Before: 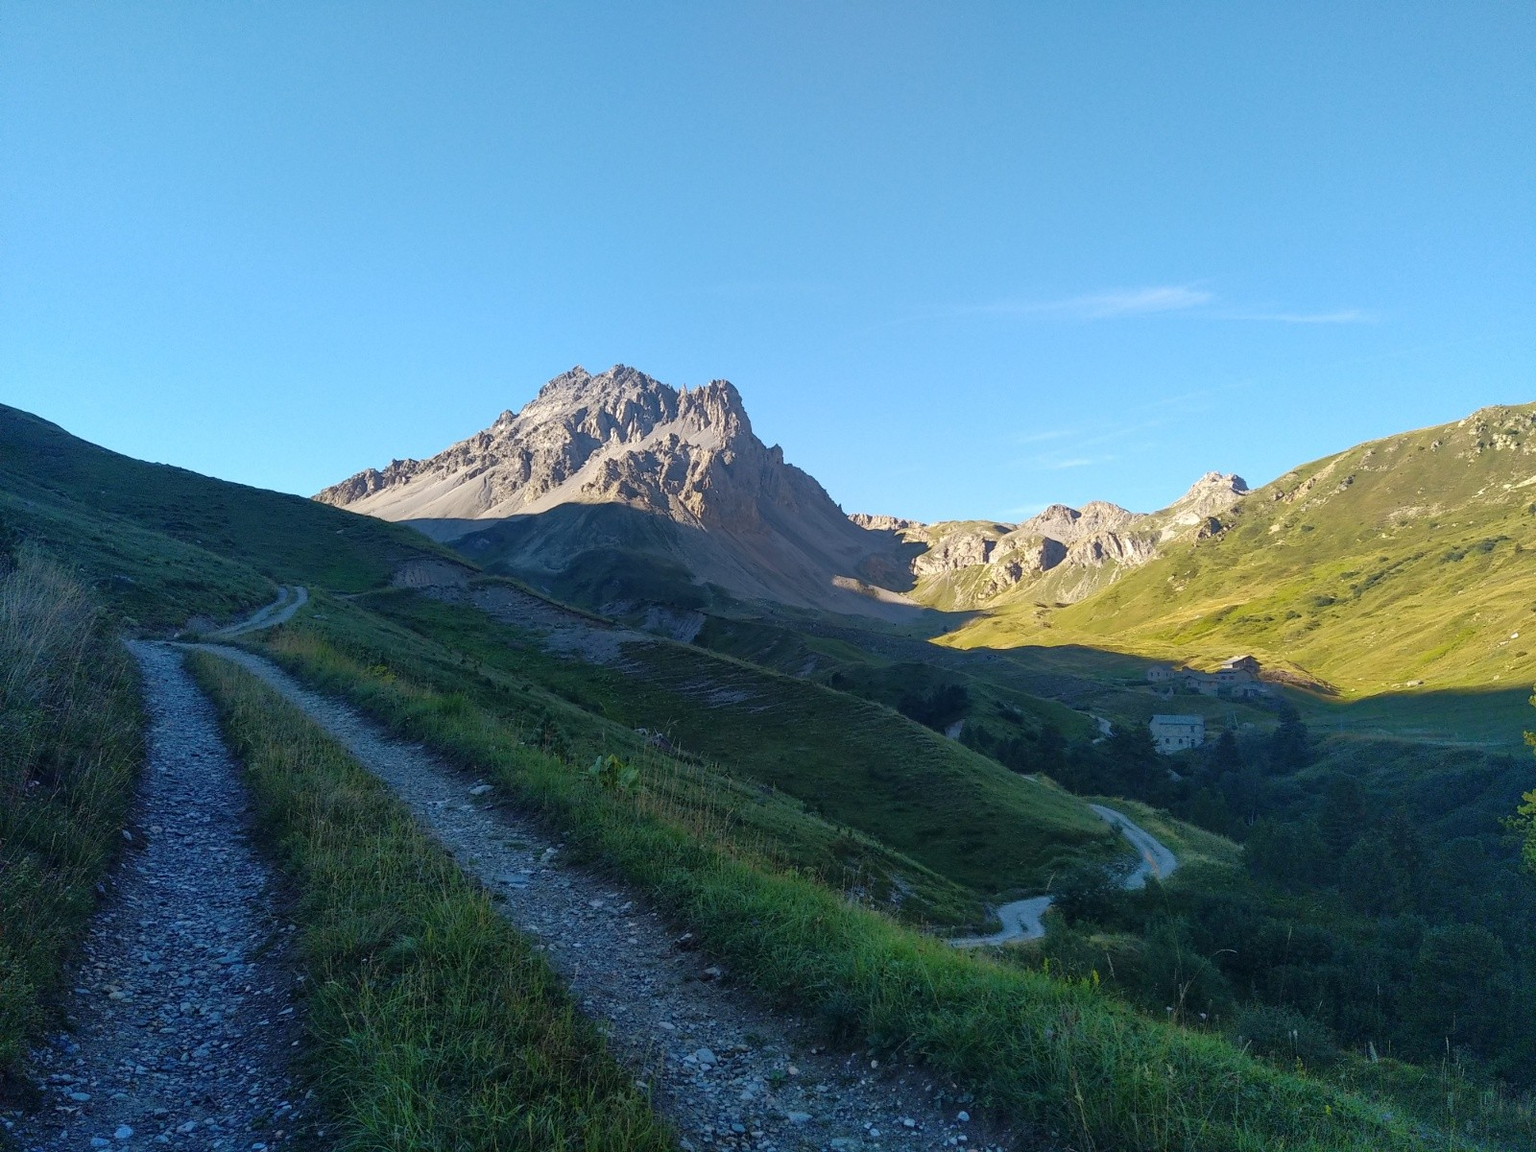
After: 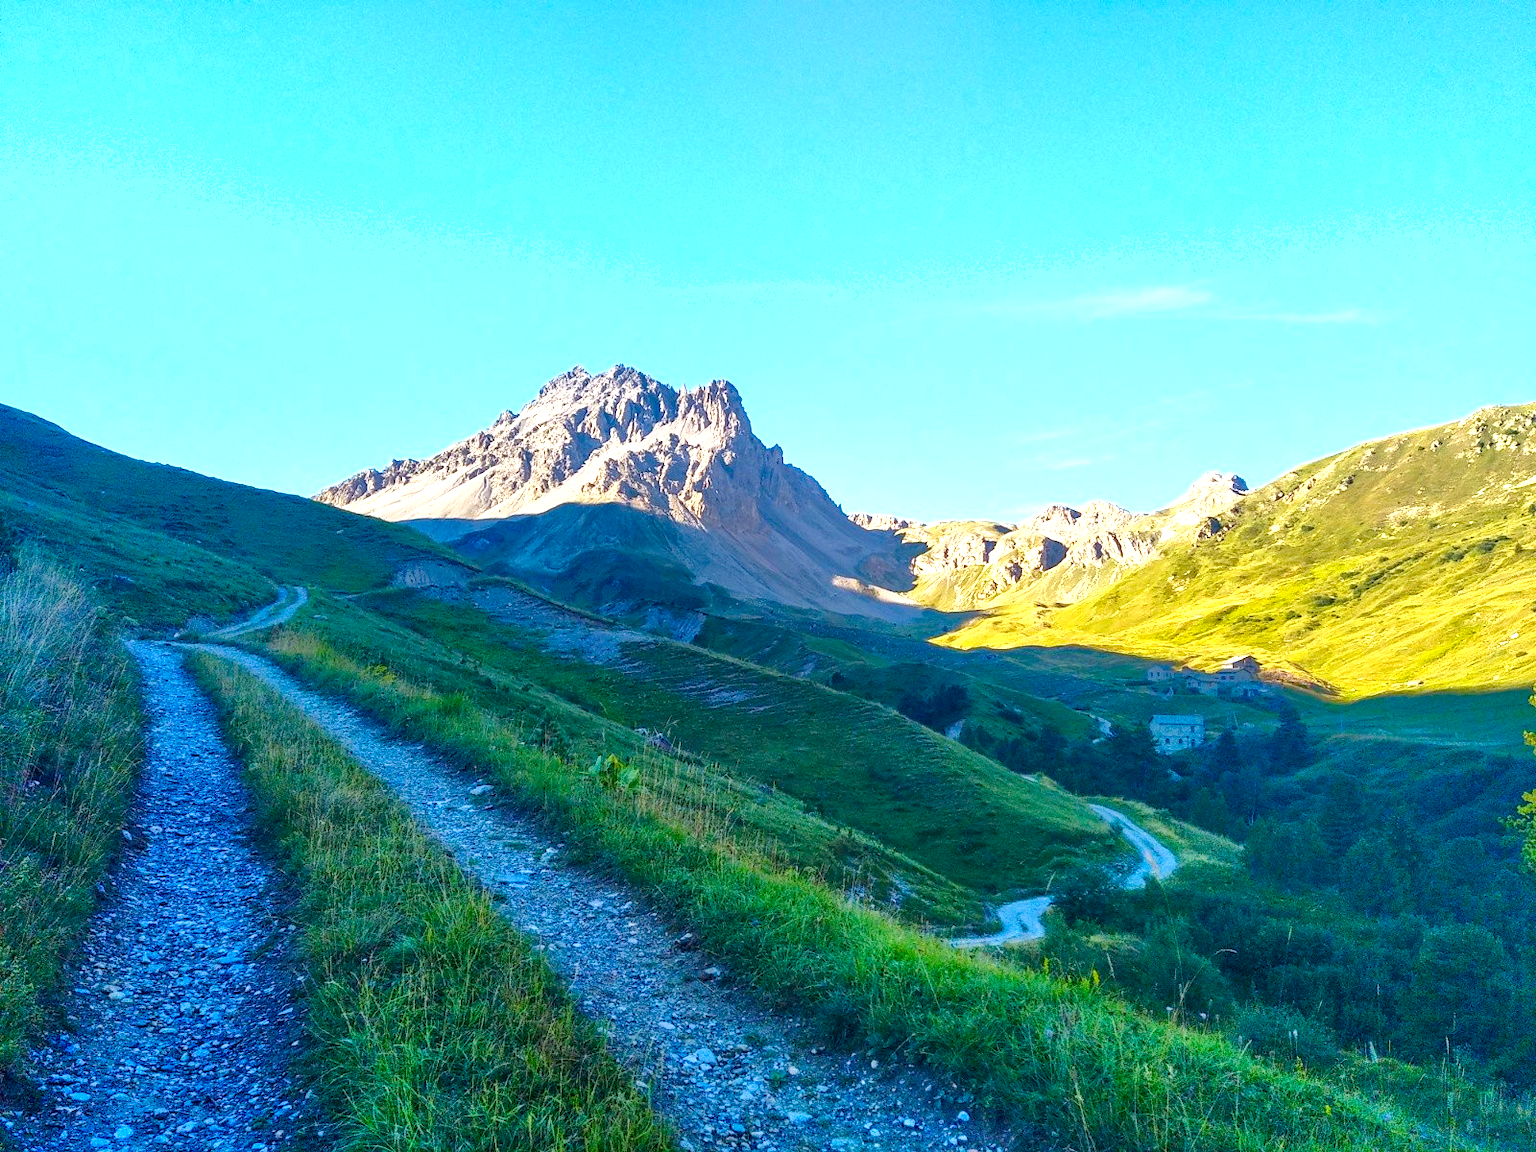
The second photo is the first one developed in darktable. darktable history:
shadows and highlights: shadows 52.34, highlights -28.23, soften with gaussian
color balance rgb: perceptual saturation grading › global saturation 20%, perceptual saturation grading › highlights -25%, perceptual saturation grading › shadows 50.52%, global vibrance 40.24%
exposure: exposure 1.089 EV, compensate highlight preservation false
local contrast: on, module defaults
